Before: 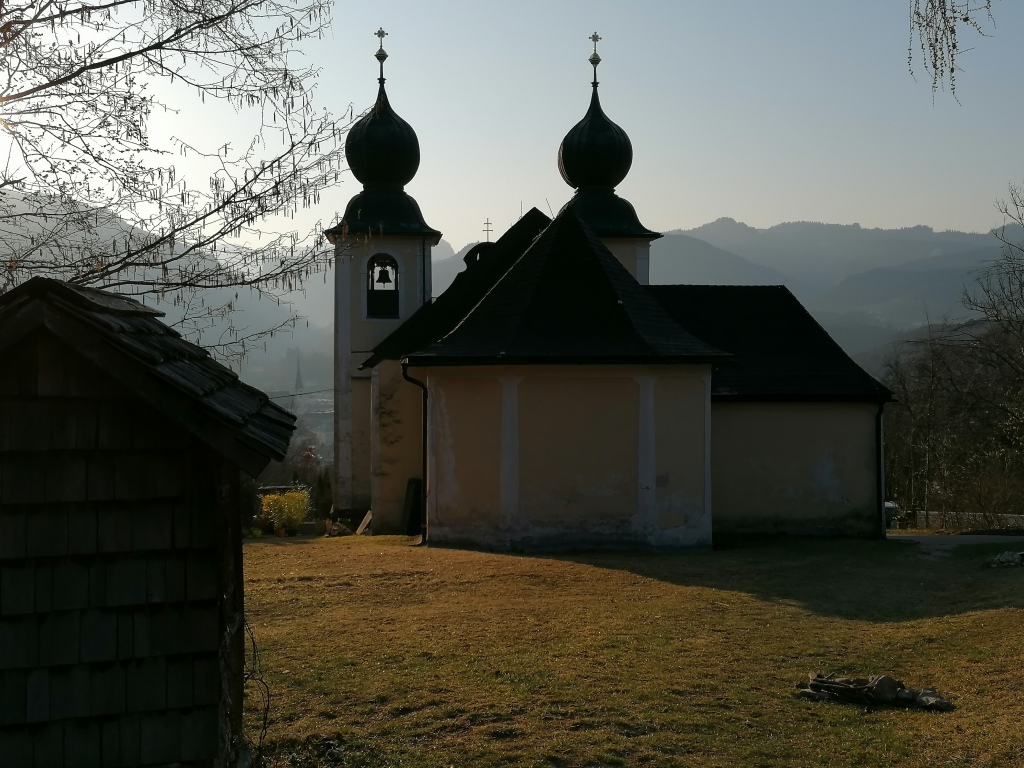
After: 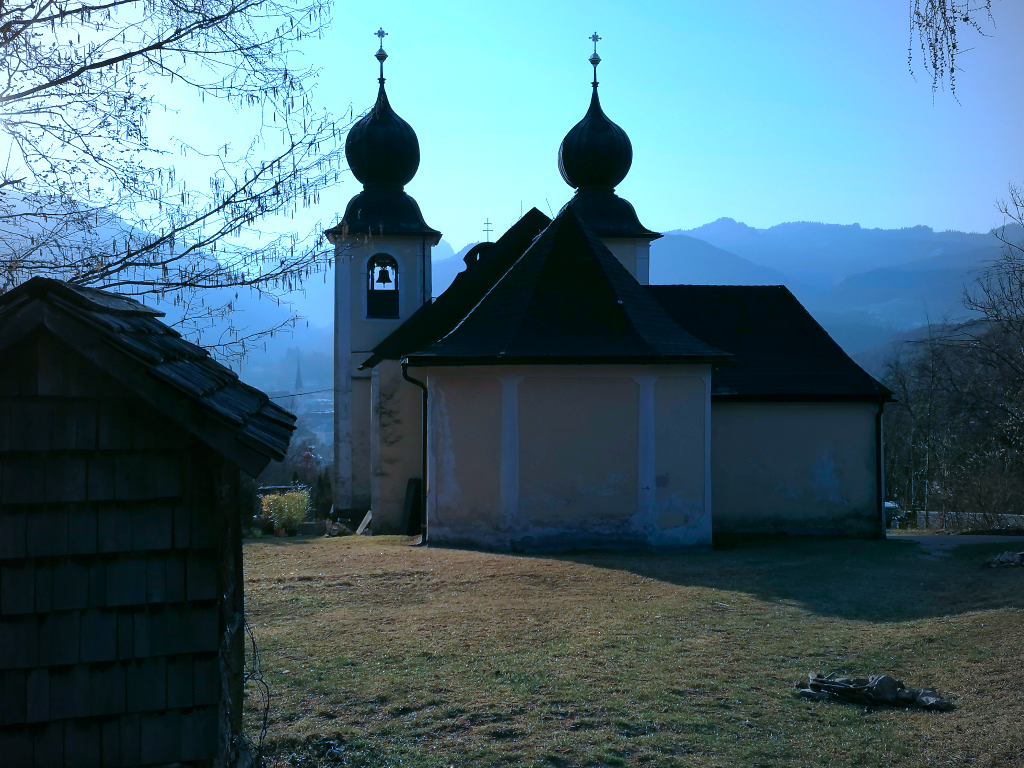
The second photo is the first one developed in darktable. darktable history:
color calibration: illuminant as shot in camera, x 0.442, y 0.413, temperature 2903.13 K
exposure: black level correction 0, exposure 0.7 EV, compensate exposure bias true, compensate highlight preservation false
vignetting: fall-off start 79.88%
